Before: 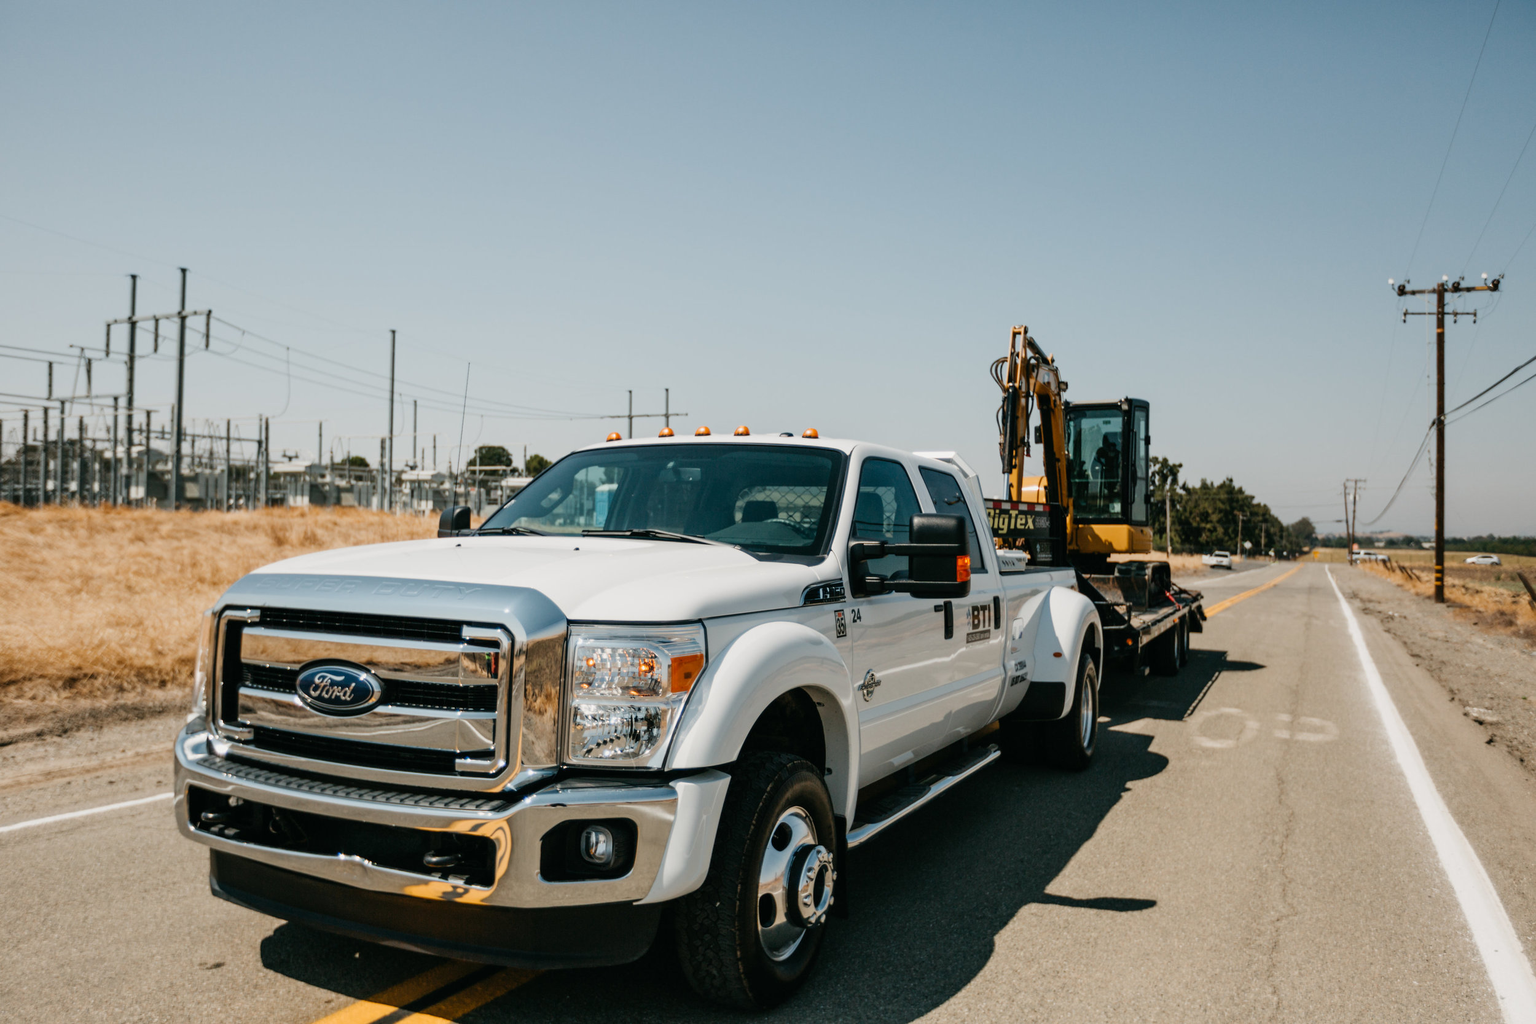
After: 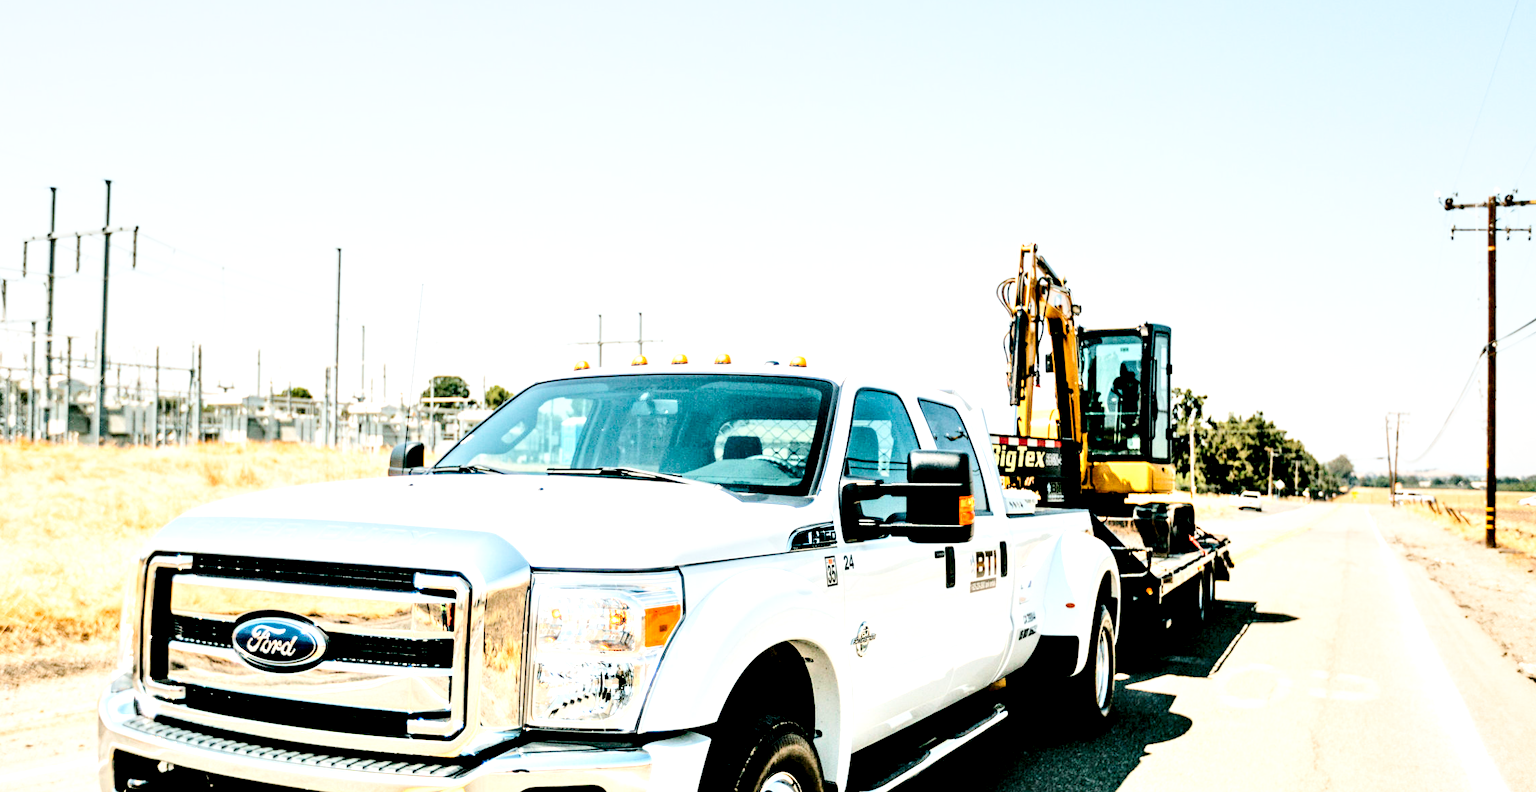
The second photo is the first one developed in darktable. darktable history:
local contrast: highlights 123%, shadows 126%, detail 140%, midtone range 0.254
crop: left 5.596%, top 10.314%, right 3.534%, bottom 19.395%
contrast brightness saturation: contrast 0.24, brightness 0.09
tone equalizer: -7 EV 0.15 EV, -6 EV 0.6 EV, -5 EV 1.15 EV, -4 EV 1.33 EV, -3 EV 1.15 EV, -2 EV 0.6 EV, -1 EV 0.15 EV, mask exposure compensation -0.5 EV
base curve: curves: ch0 [(0, 0) (0.028, 0.03) (0.105, 0.232) (0.387, 0.748) (0.754, 0.968) (1, 1)], fusion 1, exposure shift 0.576, preserve colors none
